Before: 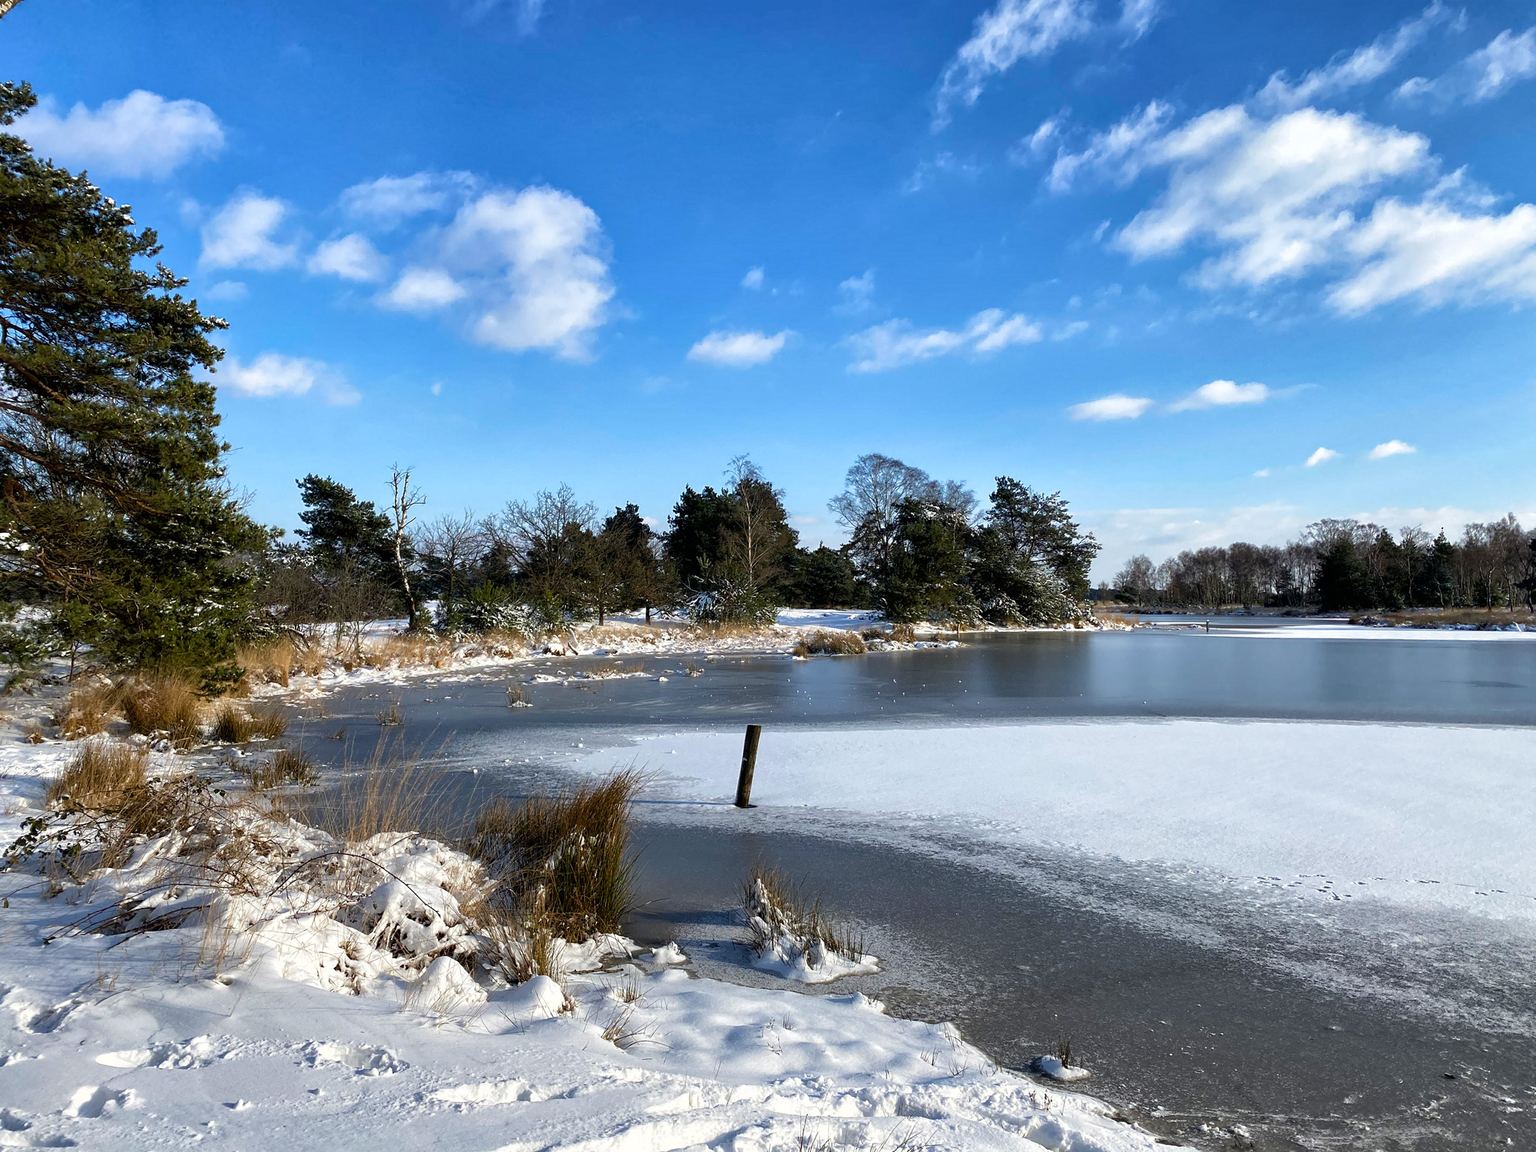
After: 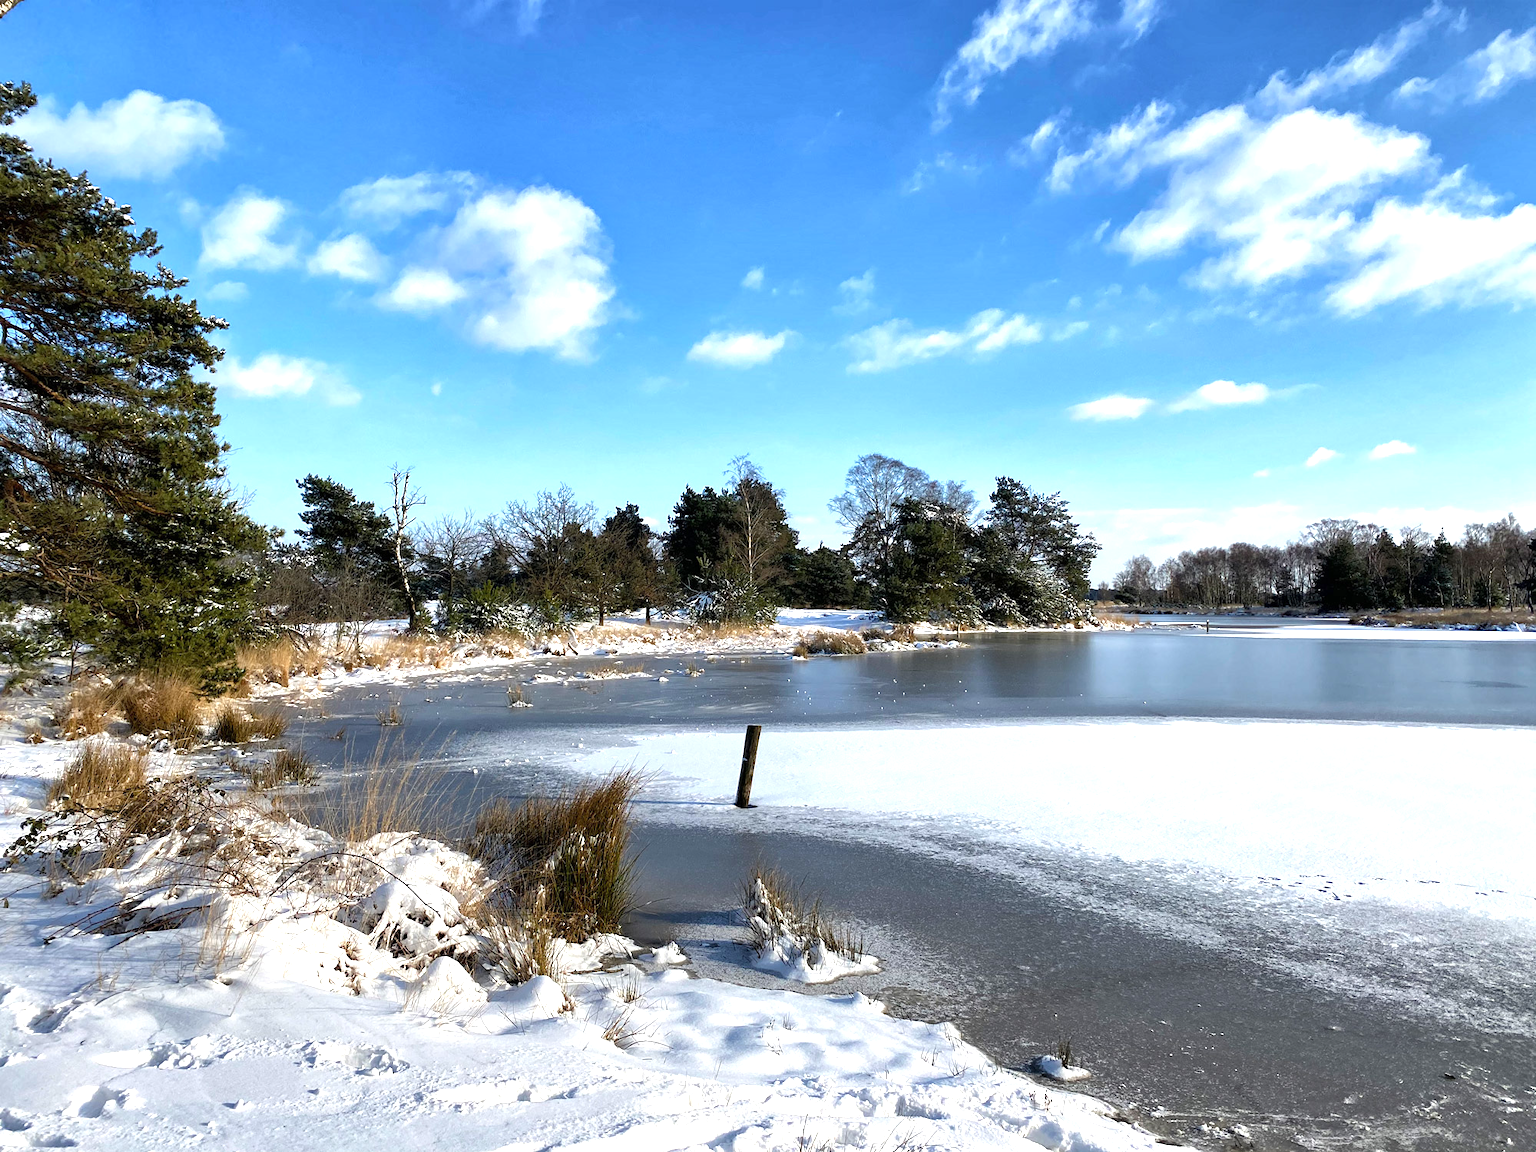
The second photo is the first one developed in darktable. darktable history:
contrast brightness saturation: saturation -0.061
exposure: exposure 0.666 EV, compensate highlight preservation false
